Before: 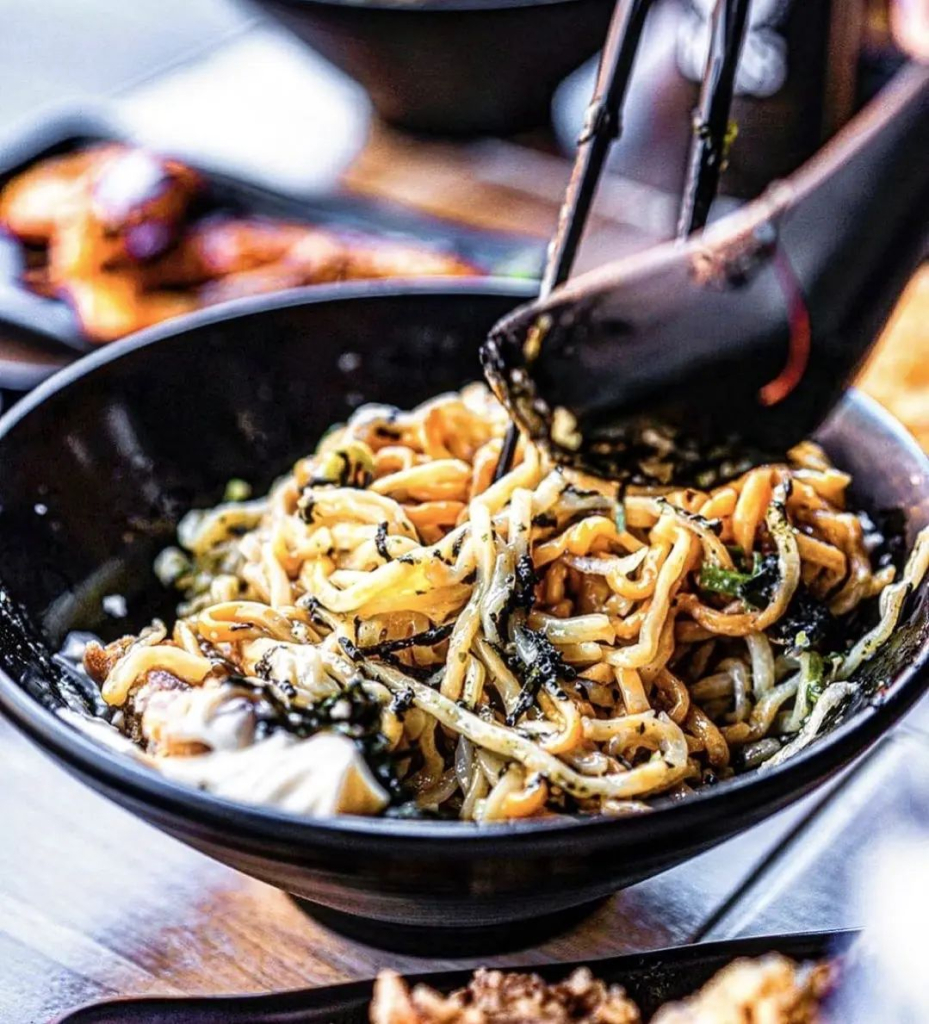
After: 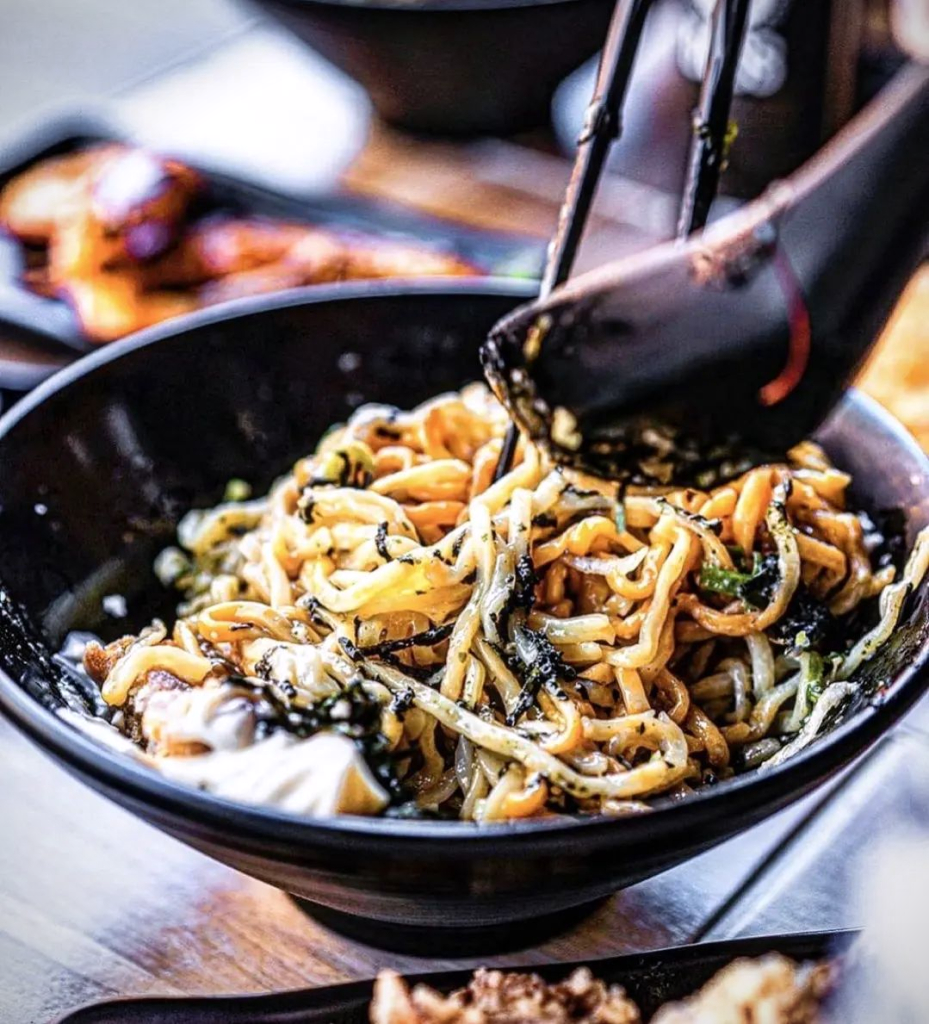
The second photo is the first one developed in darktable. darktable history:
white balance: red 1.004, blue 1.024
vignetting: fall-off start 91.19%
